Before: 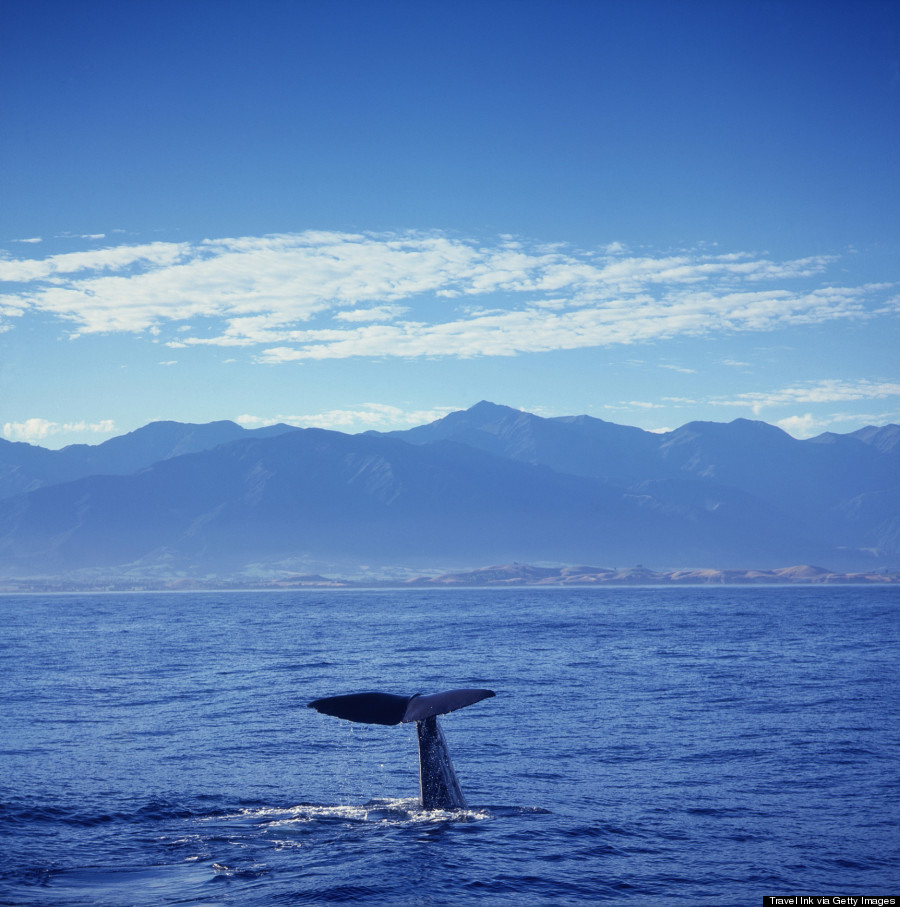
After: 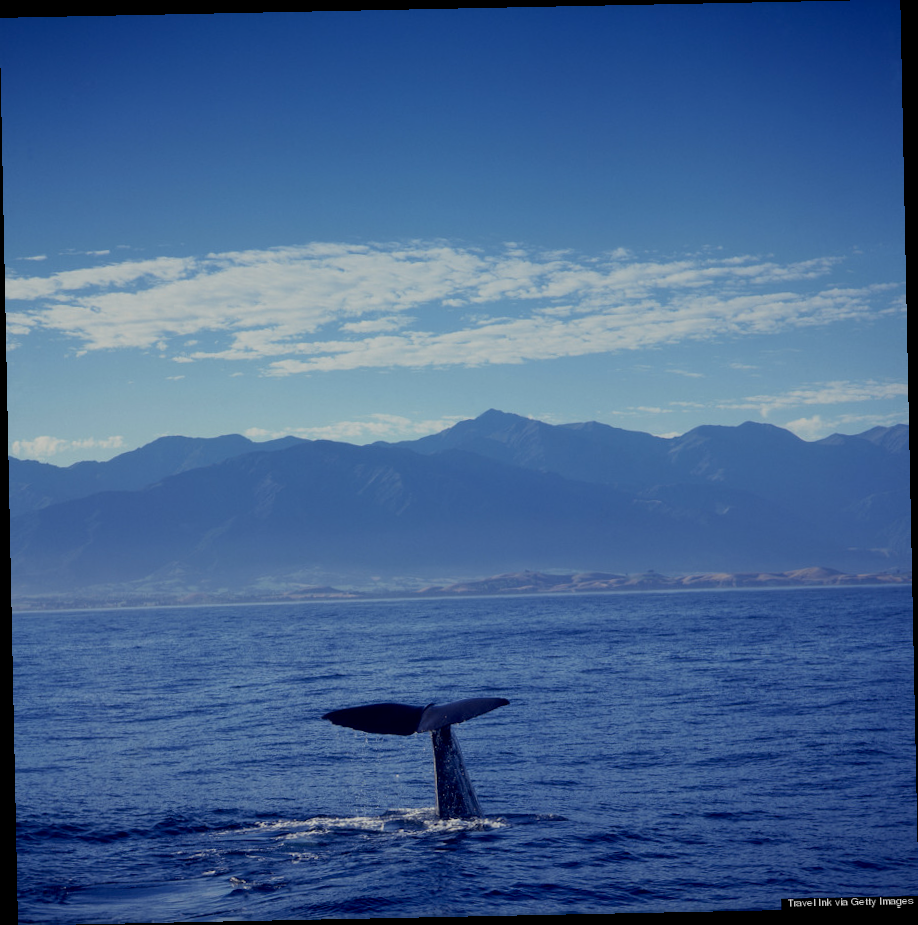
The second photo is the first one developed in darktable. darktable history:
color zones: curves: ch0 [(0, 0.5) (0.143, 0.52) (0.286, 0.5) (0.429, 0.5) (0.571, 0.5) (0.714, 0.5) (0.857, 0.5) (1, 0.5)]; ch1 [(0, 0.489) (0.155, 0.45) (0.286, 0.466) (0.429, 0.5) (0.571, 0.5) (0.714, 0.5) (0.857, 0.5) (1, 0.489)]
exposure: black level correction 0.009, exposure -0.637 EV, compensate highlight preservation false
rotate and perspective: rotation -1.17°, automatic cropping off
